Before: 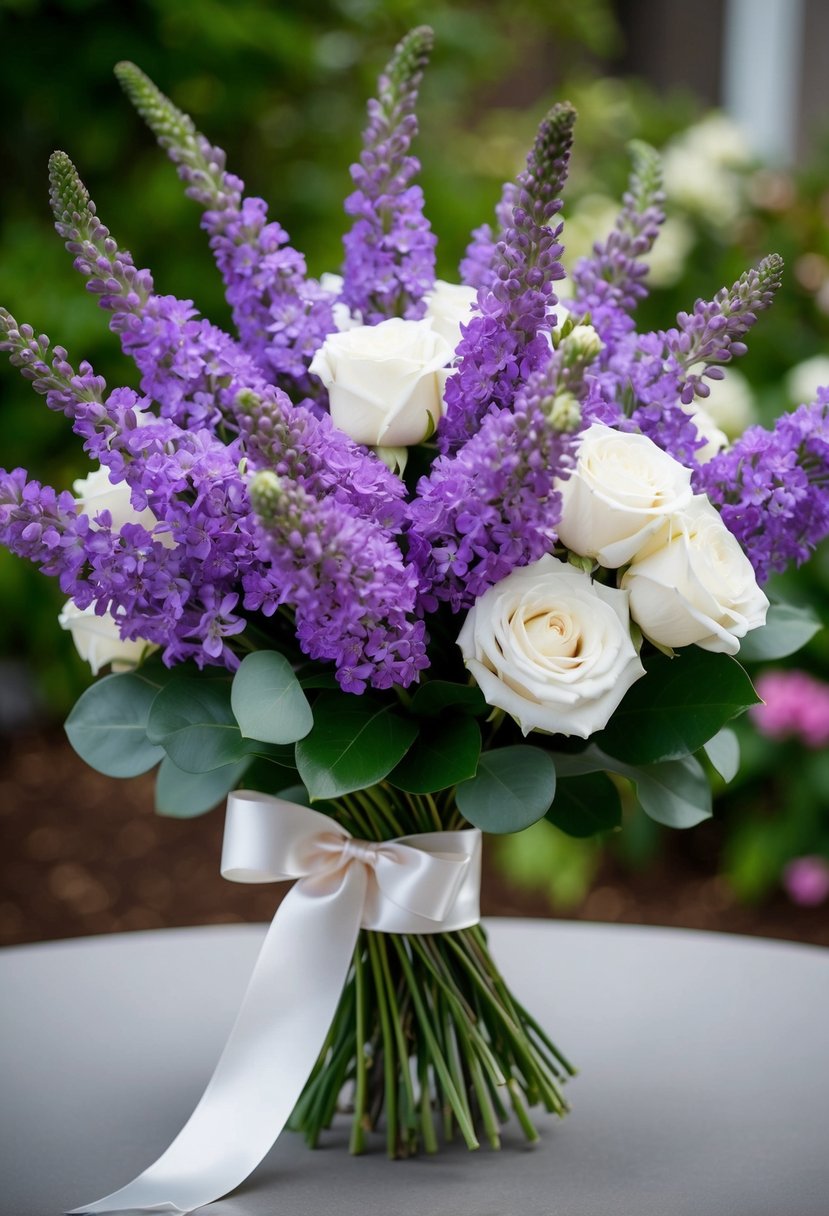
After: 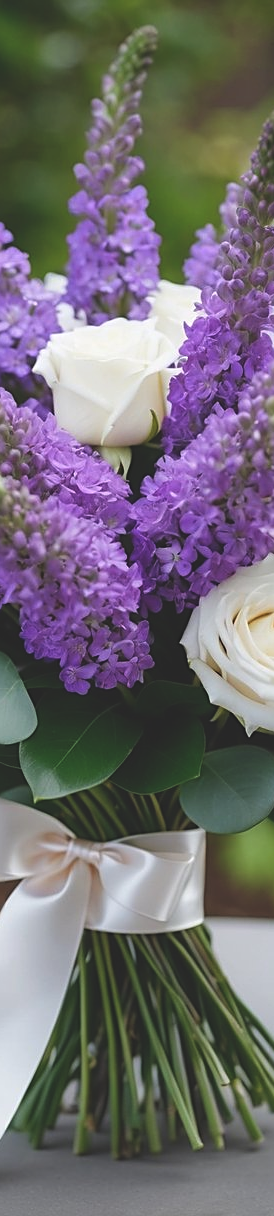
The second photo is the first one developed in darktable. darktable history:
crop: left 33.386%, right 33.525%
sharpen: on, module defaults
exposure: black level correction -0.021, exposure -0.031 EV, compensate exposure bias true, compensate highlight preservation false
